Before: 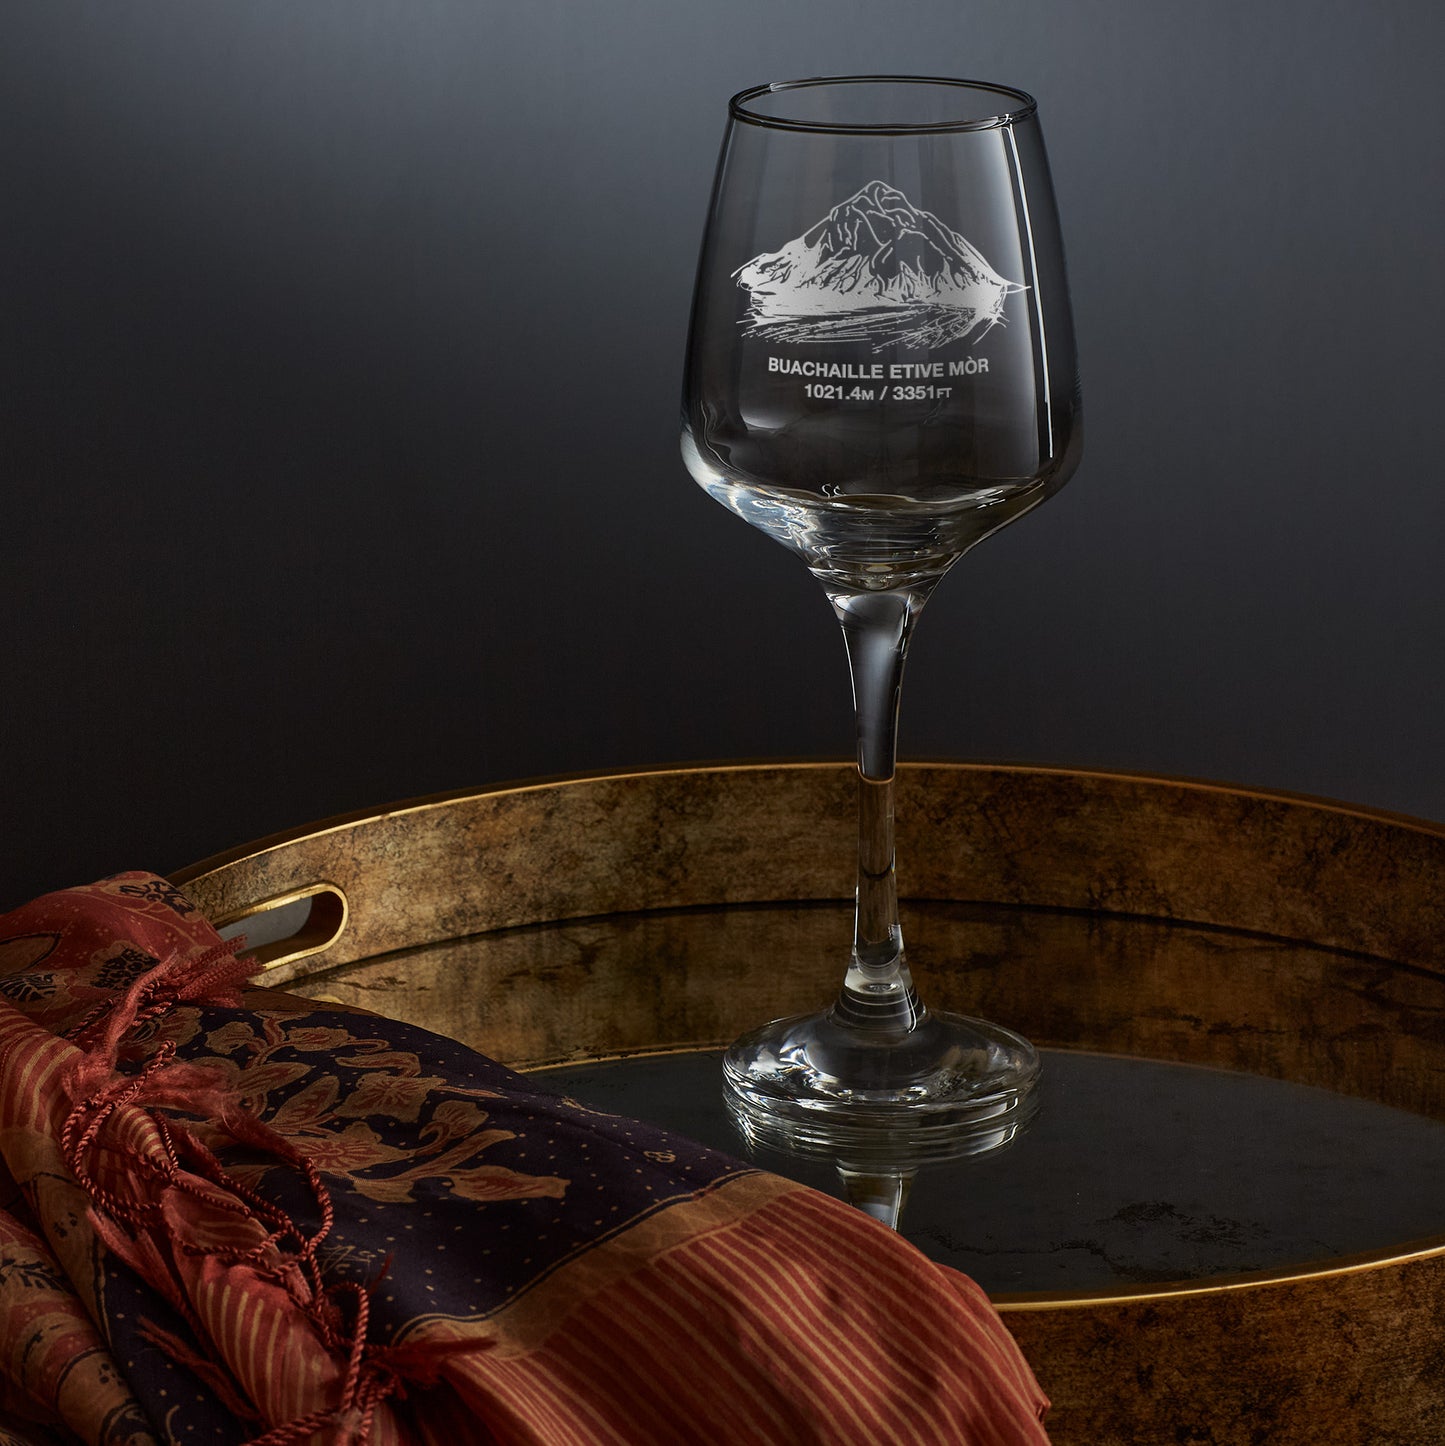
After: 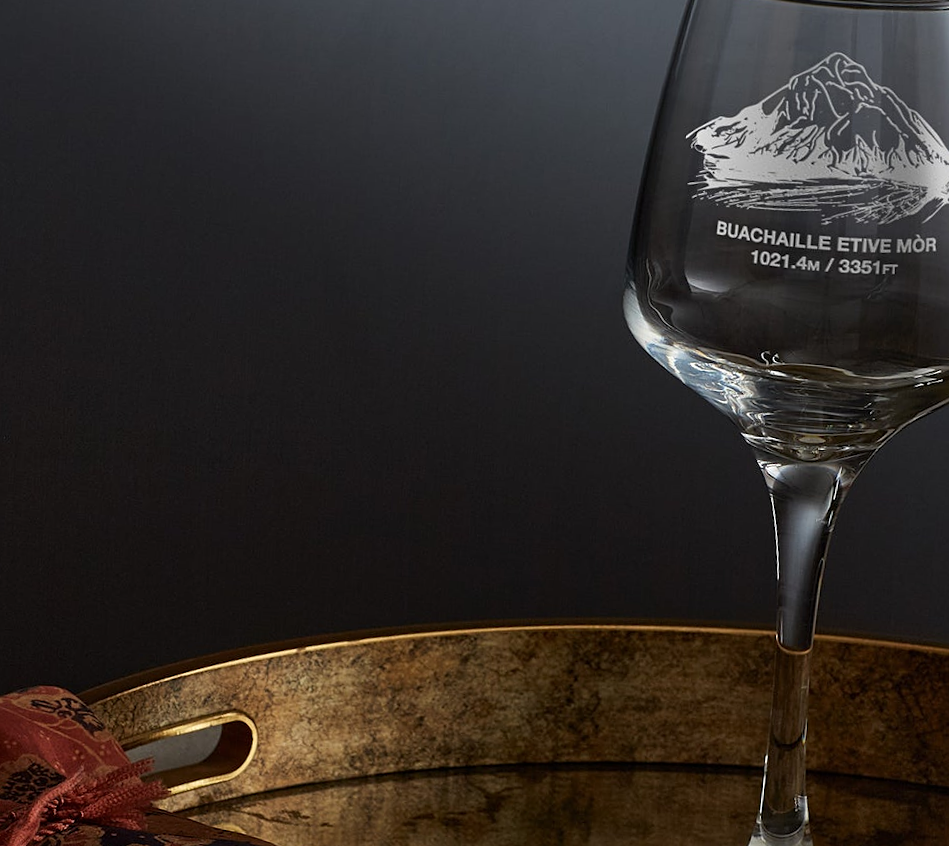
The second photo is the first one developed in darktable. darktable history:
crop and rotate: angle -4.25°, left 2.247%, top 6.886%, right 27.358%, bottom 30.389%
sharpen: amount 0.216
